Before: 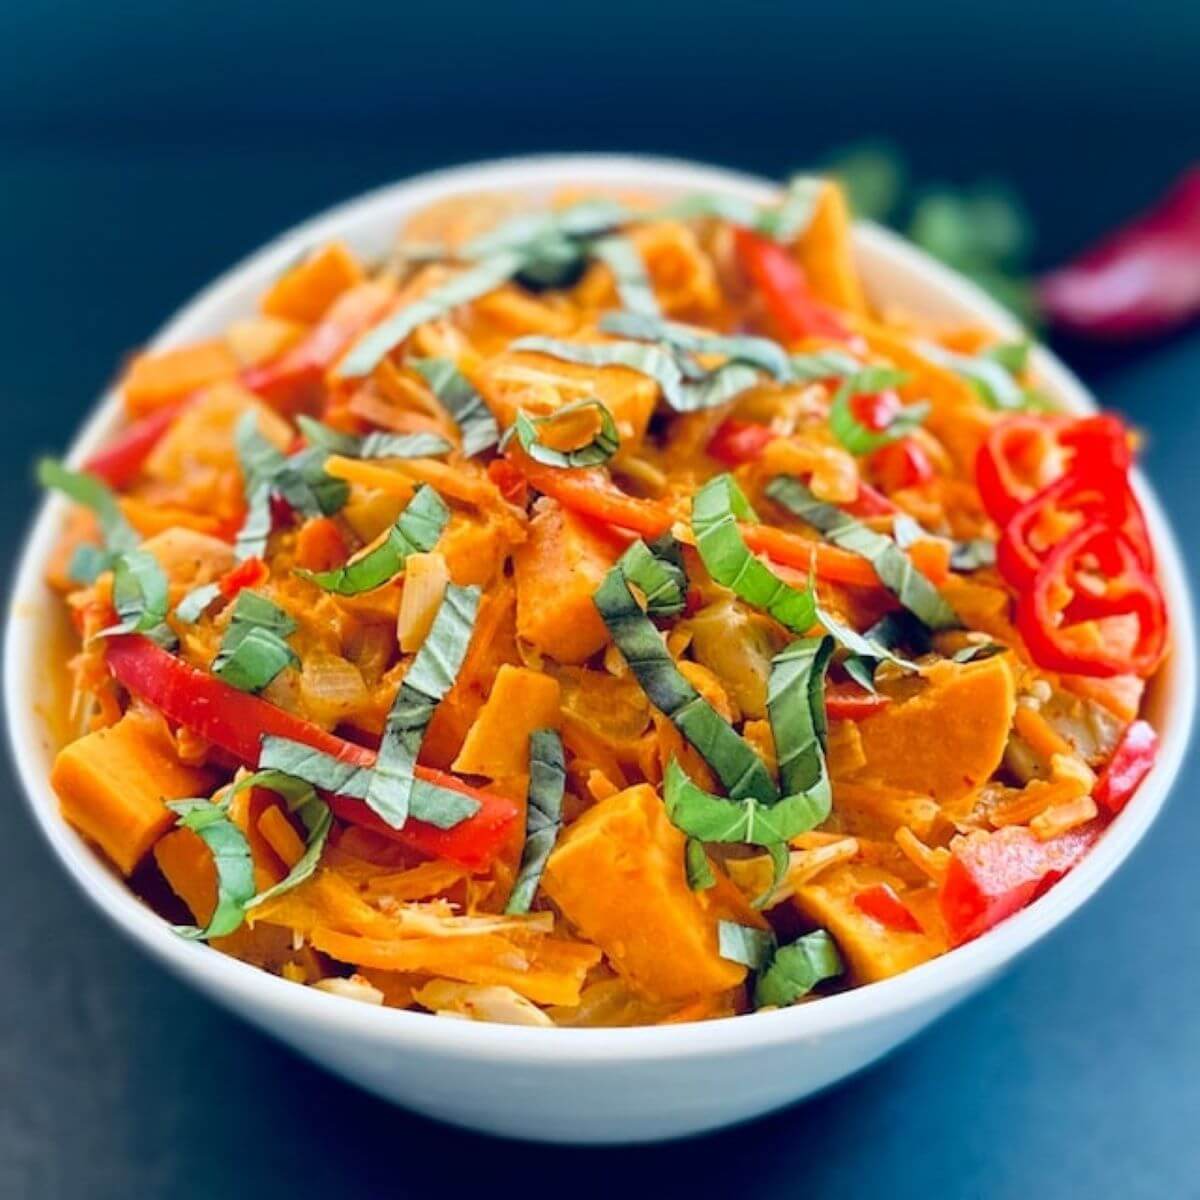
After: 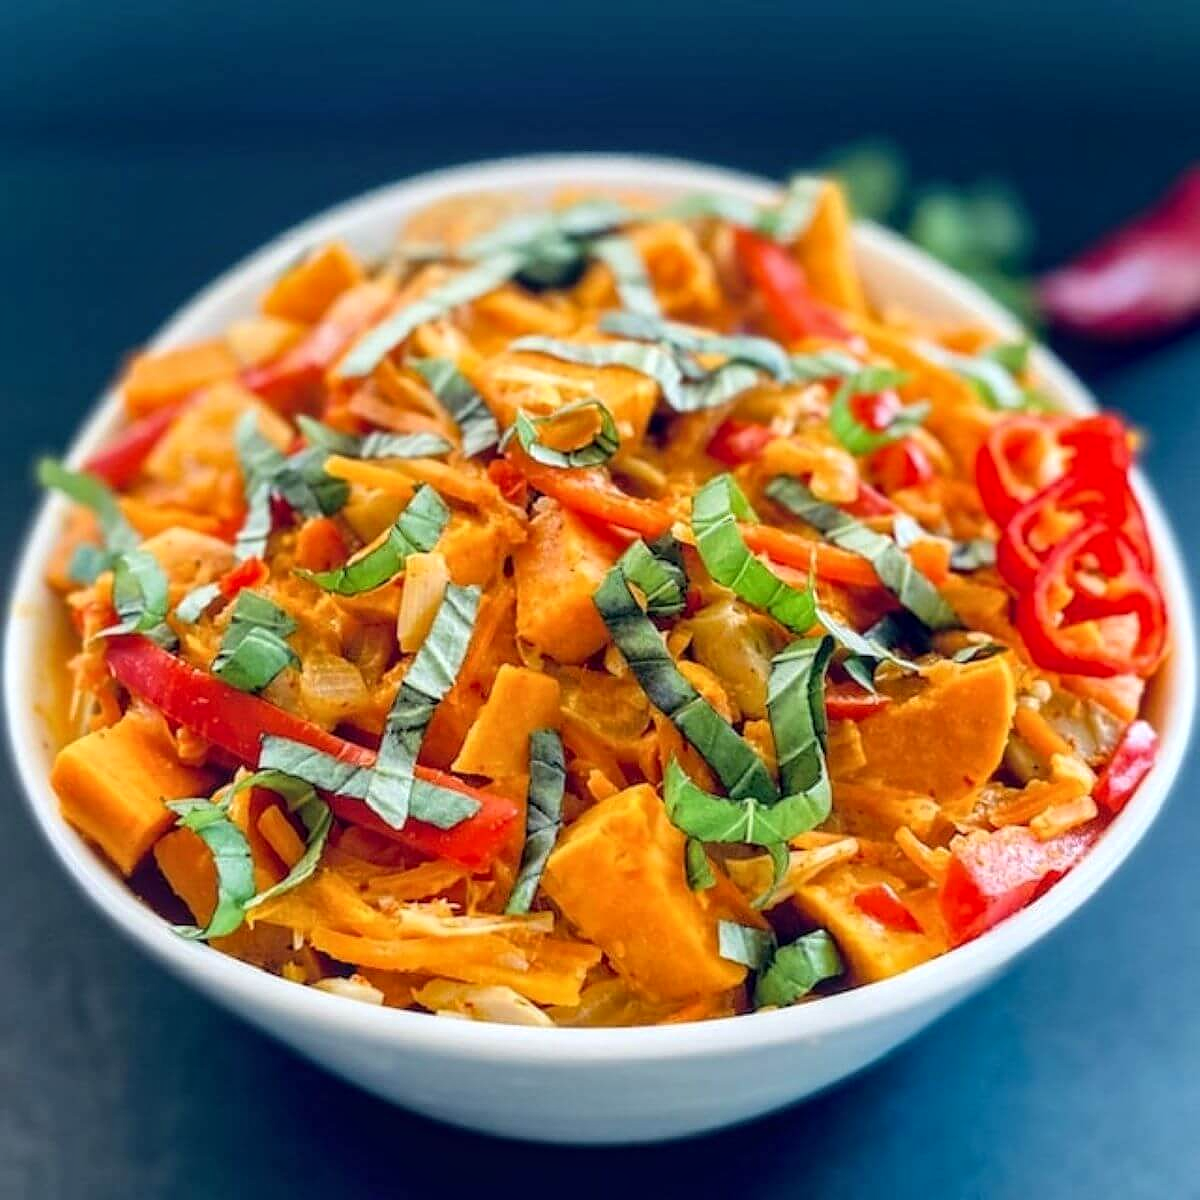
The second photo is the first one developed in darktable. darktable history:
local contrast: on, module defaults
sharpen: radius 1.016
